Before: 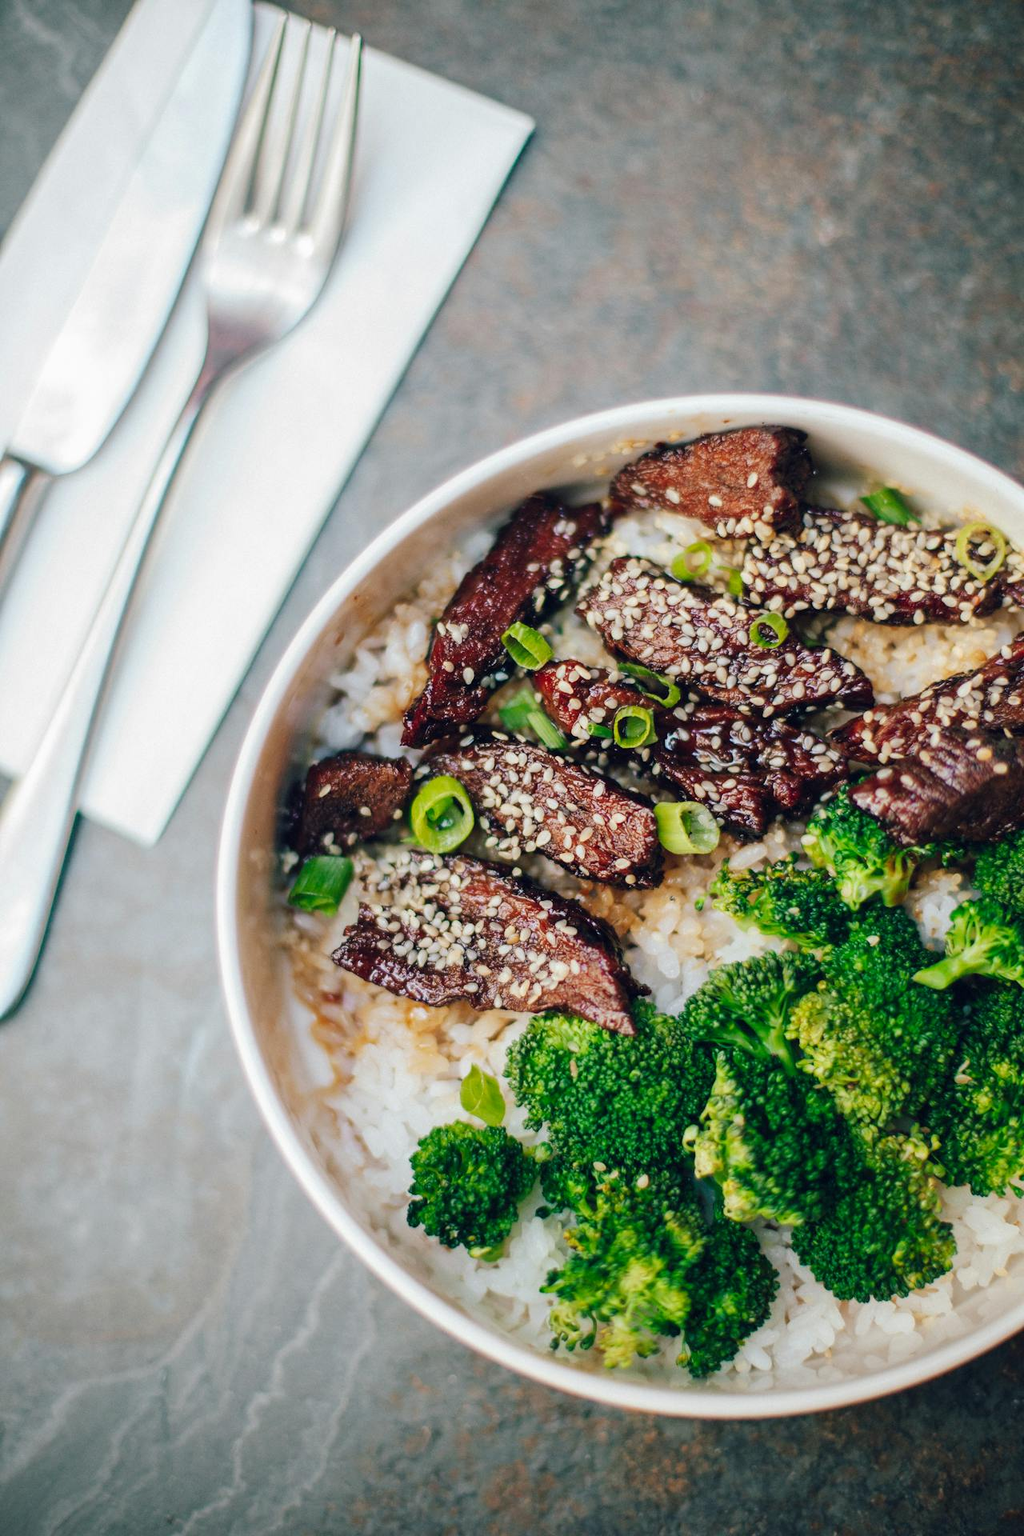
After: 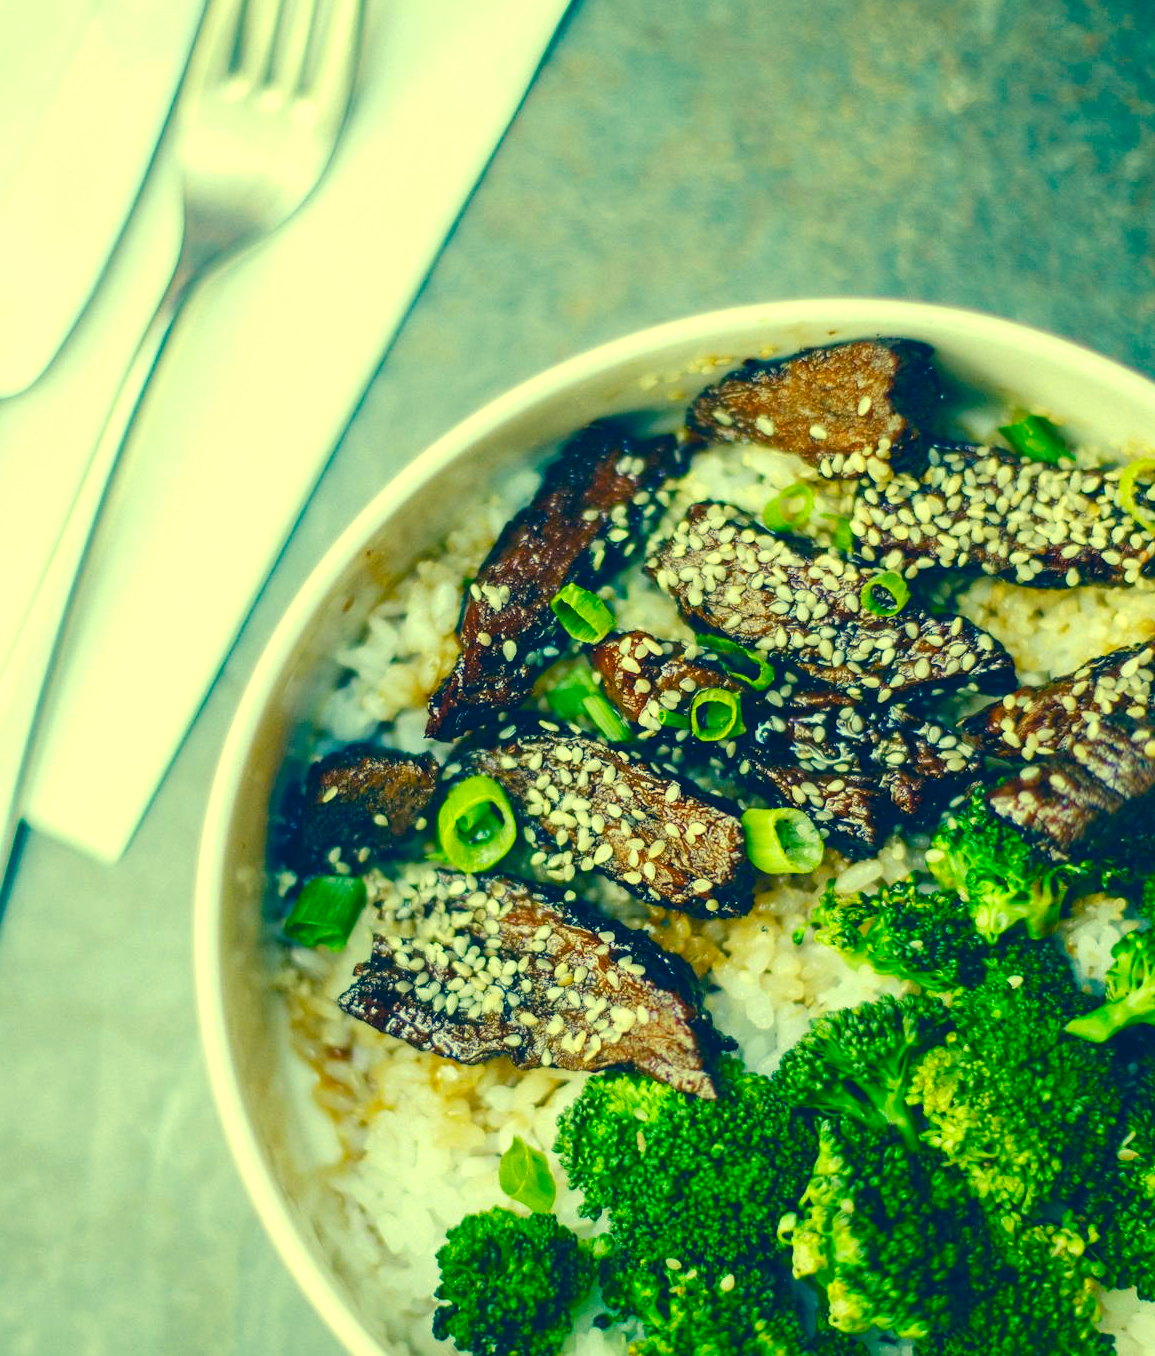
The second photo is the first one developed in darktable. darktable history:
crop: left 5.941%, top 10.105%, right 3.775%, bottom 19.249%
exposure: exposure 0.376 EV, compensate highlight preservation false
color correction: highlights a* -16.27, highlights b* 39.87, shadows a* -39.89, shadows b* -26.34
color balance rgb: perceptual saturation grading › global saturation 45.5%, perceptual saturation grading › highlights -50.244%, perceptual saturation grading › shadows 30.208%
